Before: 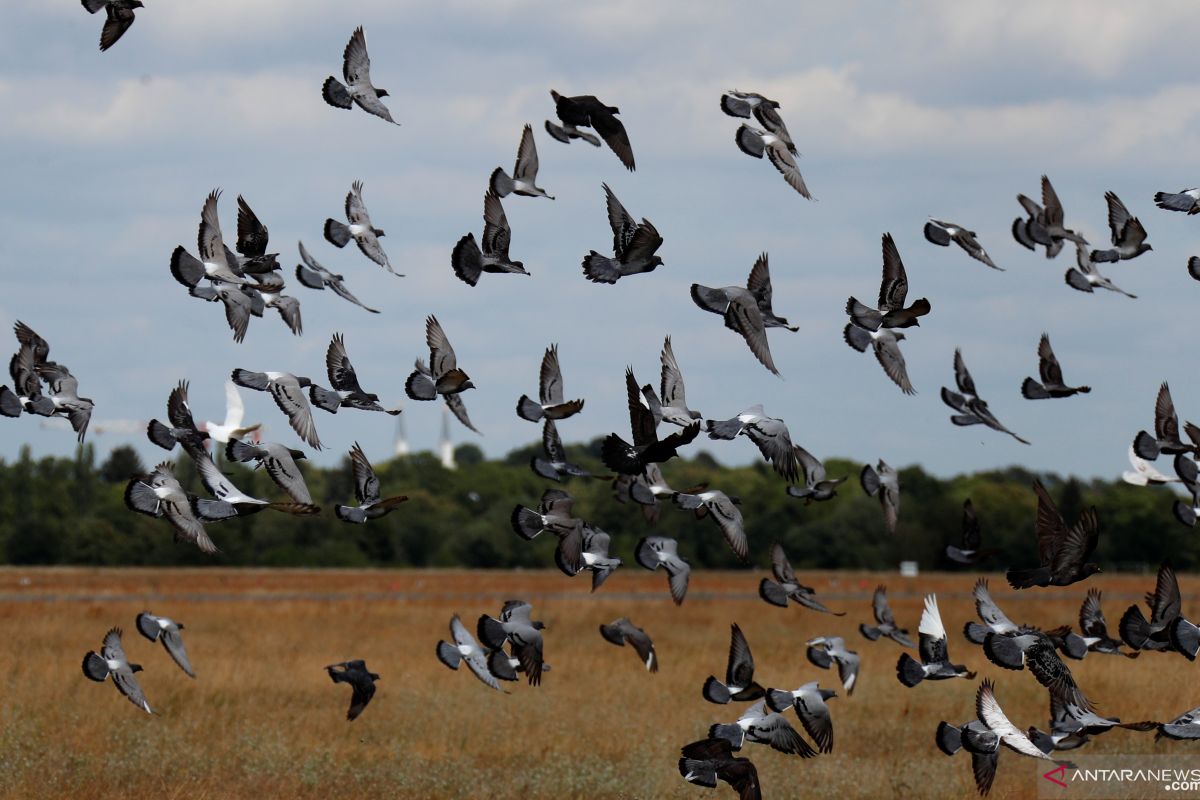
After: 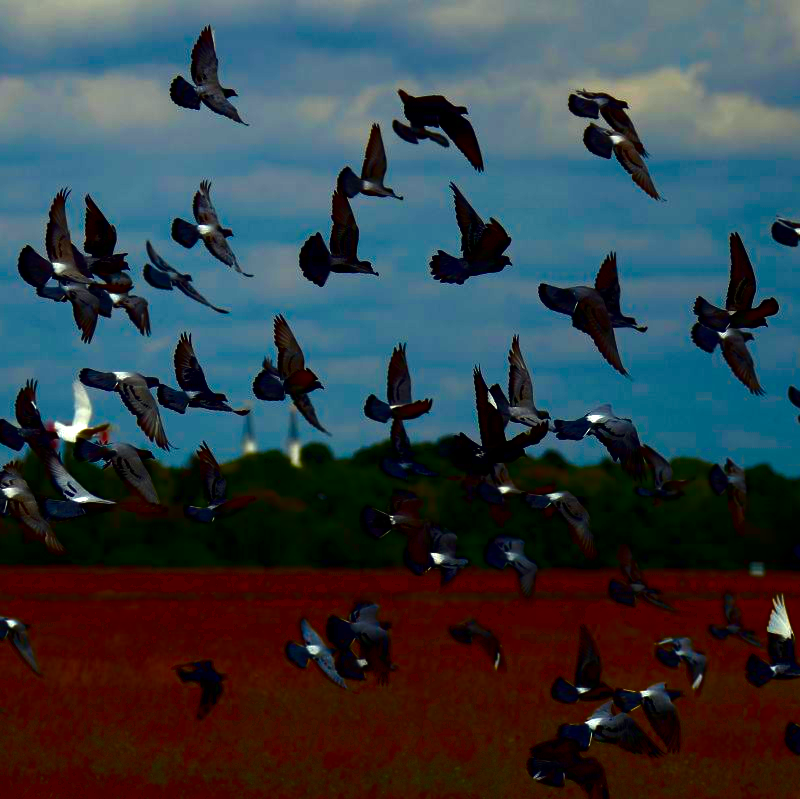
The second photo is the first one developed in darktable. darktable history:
contrast brightness saturation: brightness -0.994, saturation 0.992
color correction: highlights a* -5.64, highlights b* 10.73
velvia: strength 32.39%, mid-tones bias 0.208
exposure: exposure 0.293 EV, compensate highlight preservation false
crop and rotate: left 12.73%, right 20.534%
